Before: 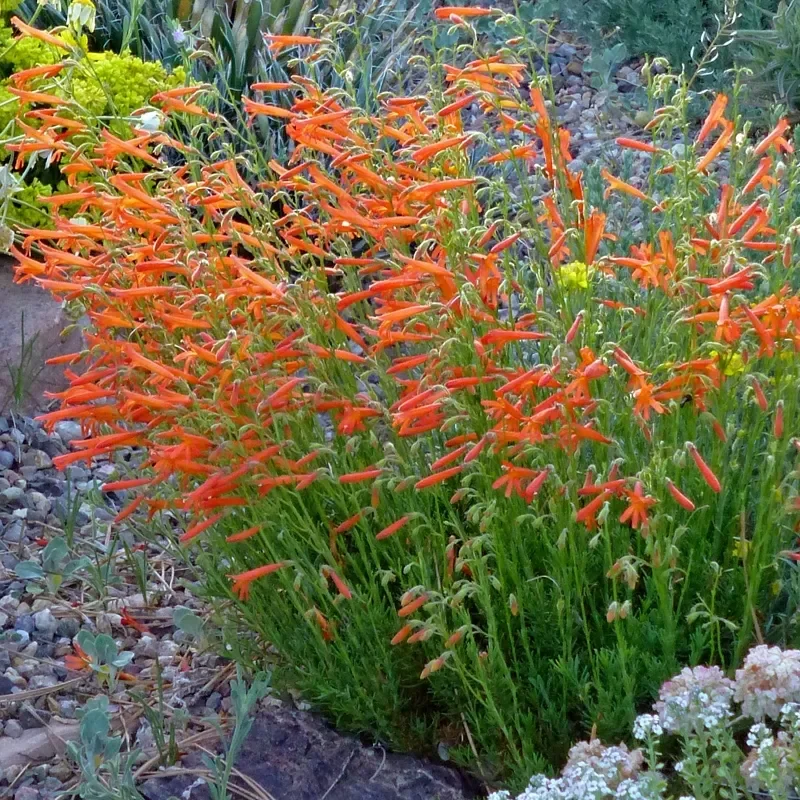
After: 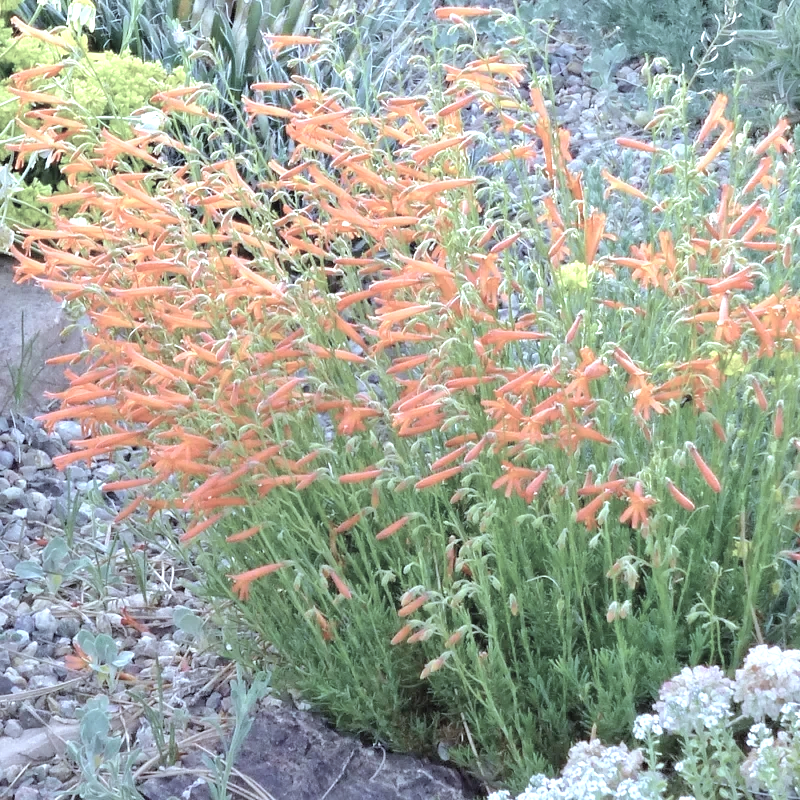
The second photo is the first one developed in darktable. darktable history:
contrast brightness saturation: brightness 0.18, saturation -0.5
exposure: black level correction 0, exposure 0.9 EV, compensate highlight preservation false
color calibration: illuminant as shot in camera, x 0.383, y 0.38, temperature 3949.15 K, gamut compression 1.66
